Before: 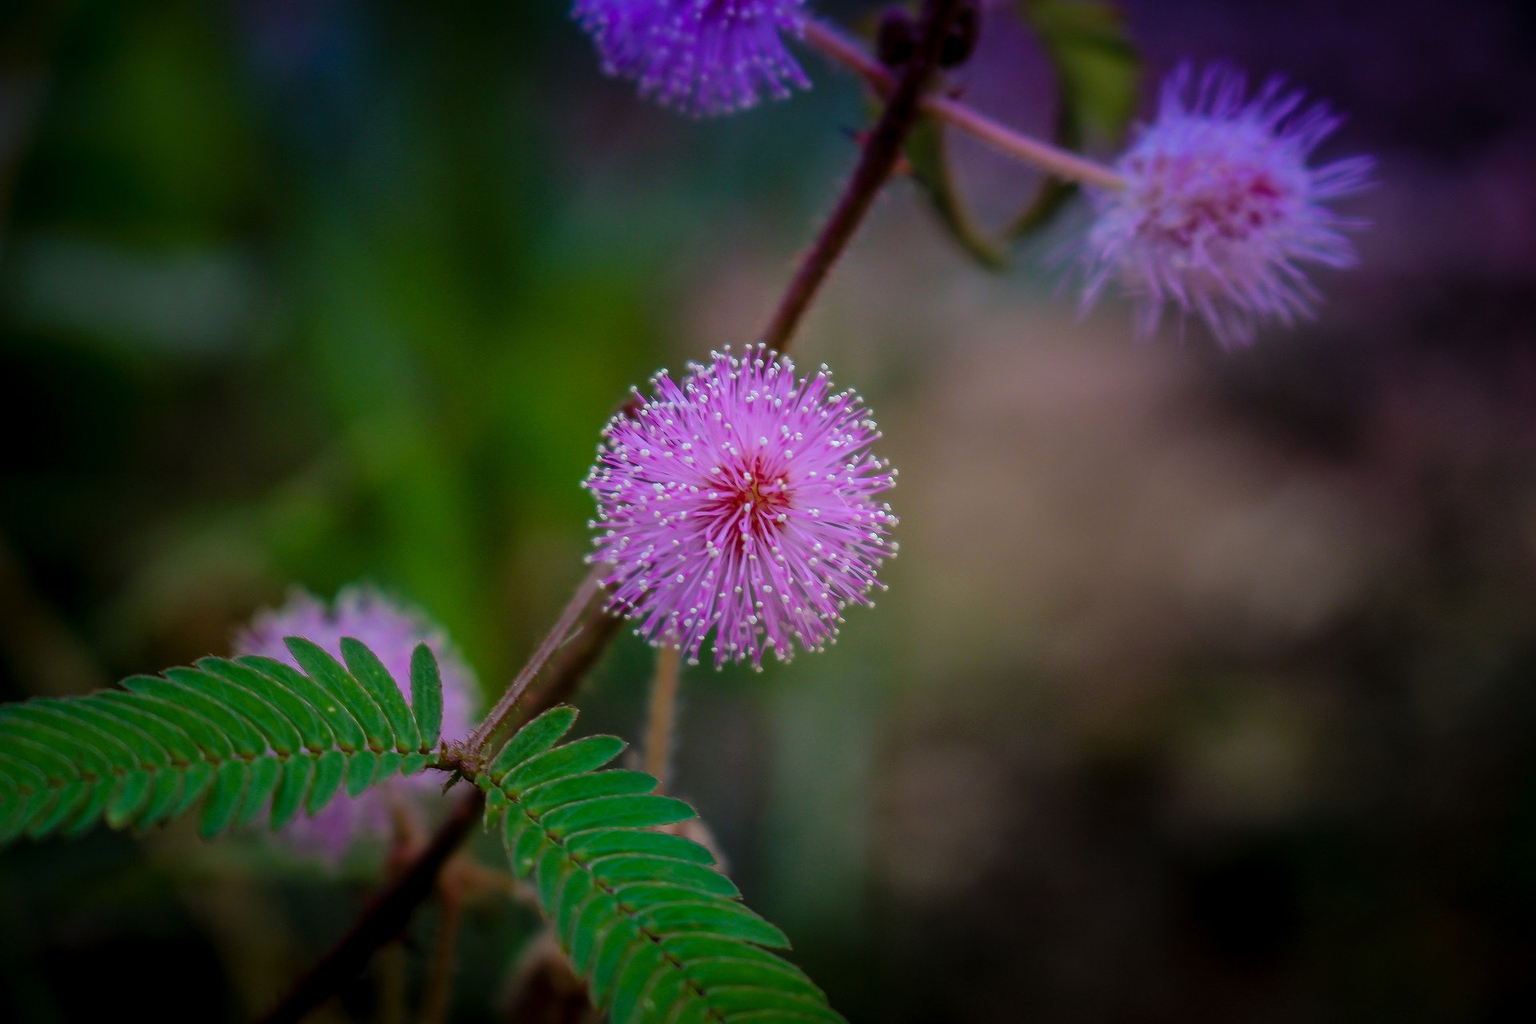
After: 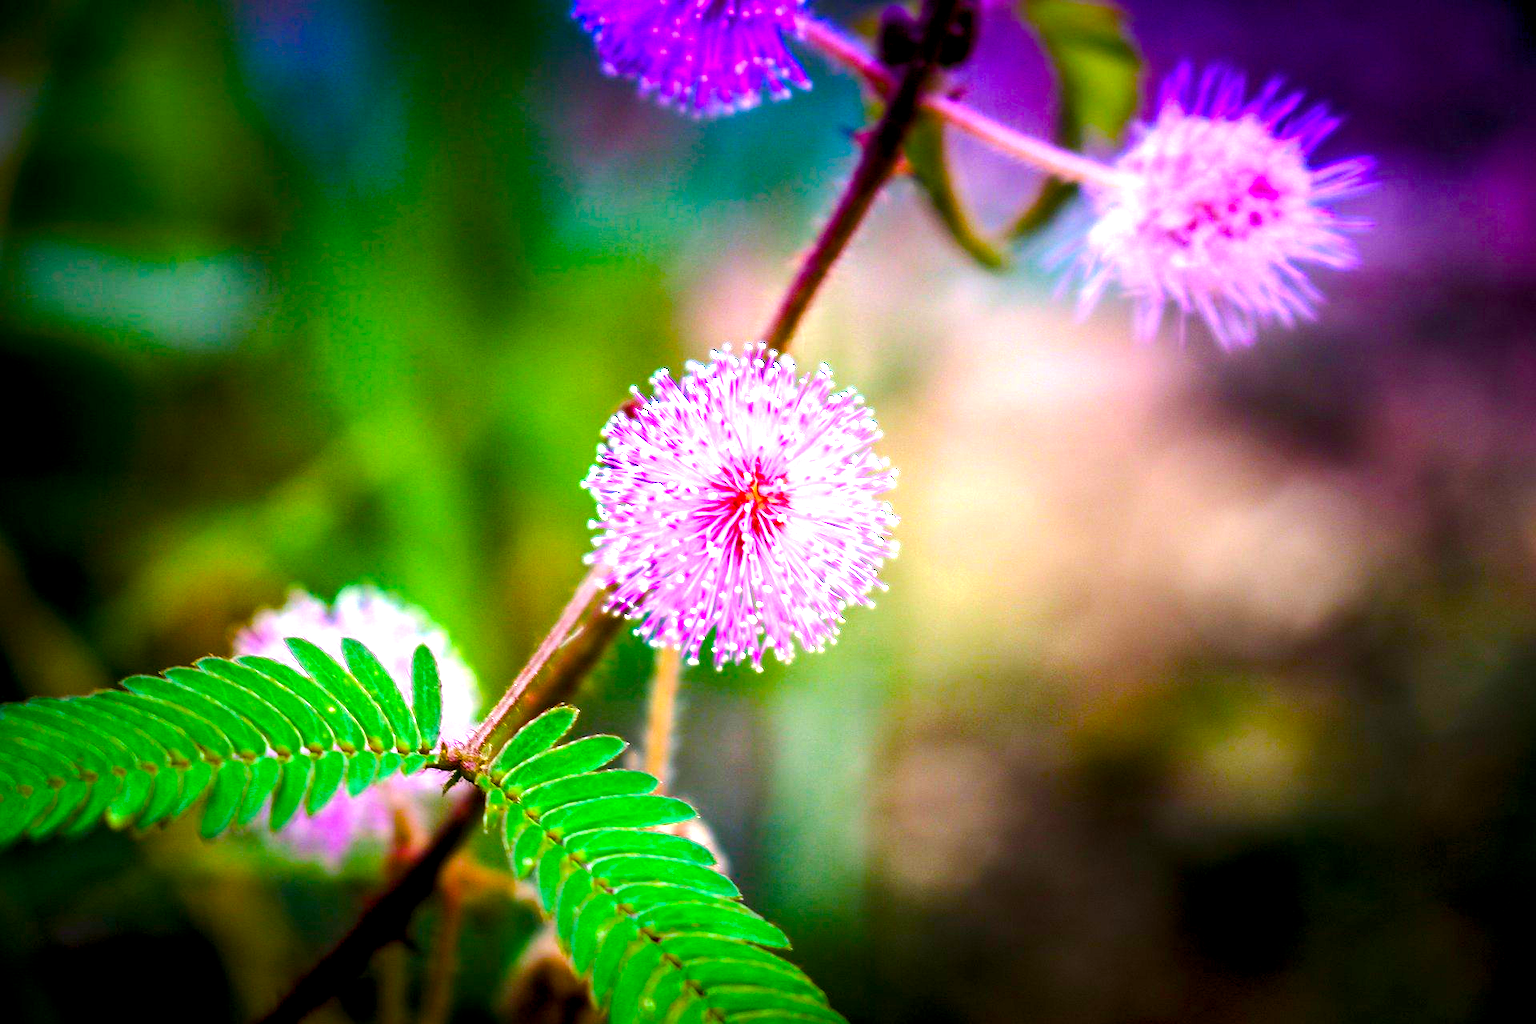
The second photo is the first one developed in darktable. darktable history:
color balance rgb: global offset › luminance -0.37%, perceptual saturation grading › highlights -17.77%, perceptual saturation grading › mid-tones 33.1%, perceptual saturation grading › shadows 50.52%, perceptual brilliance grading › highlights 20%, perceptual brilliance grading › mid-tones 20%, perceptual brilliance grading › shadows -20%, global vibrance 50%
exposure: exposure 2.003 EV, compensate highlight preservation false
